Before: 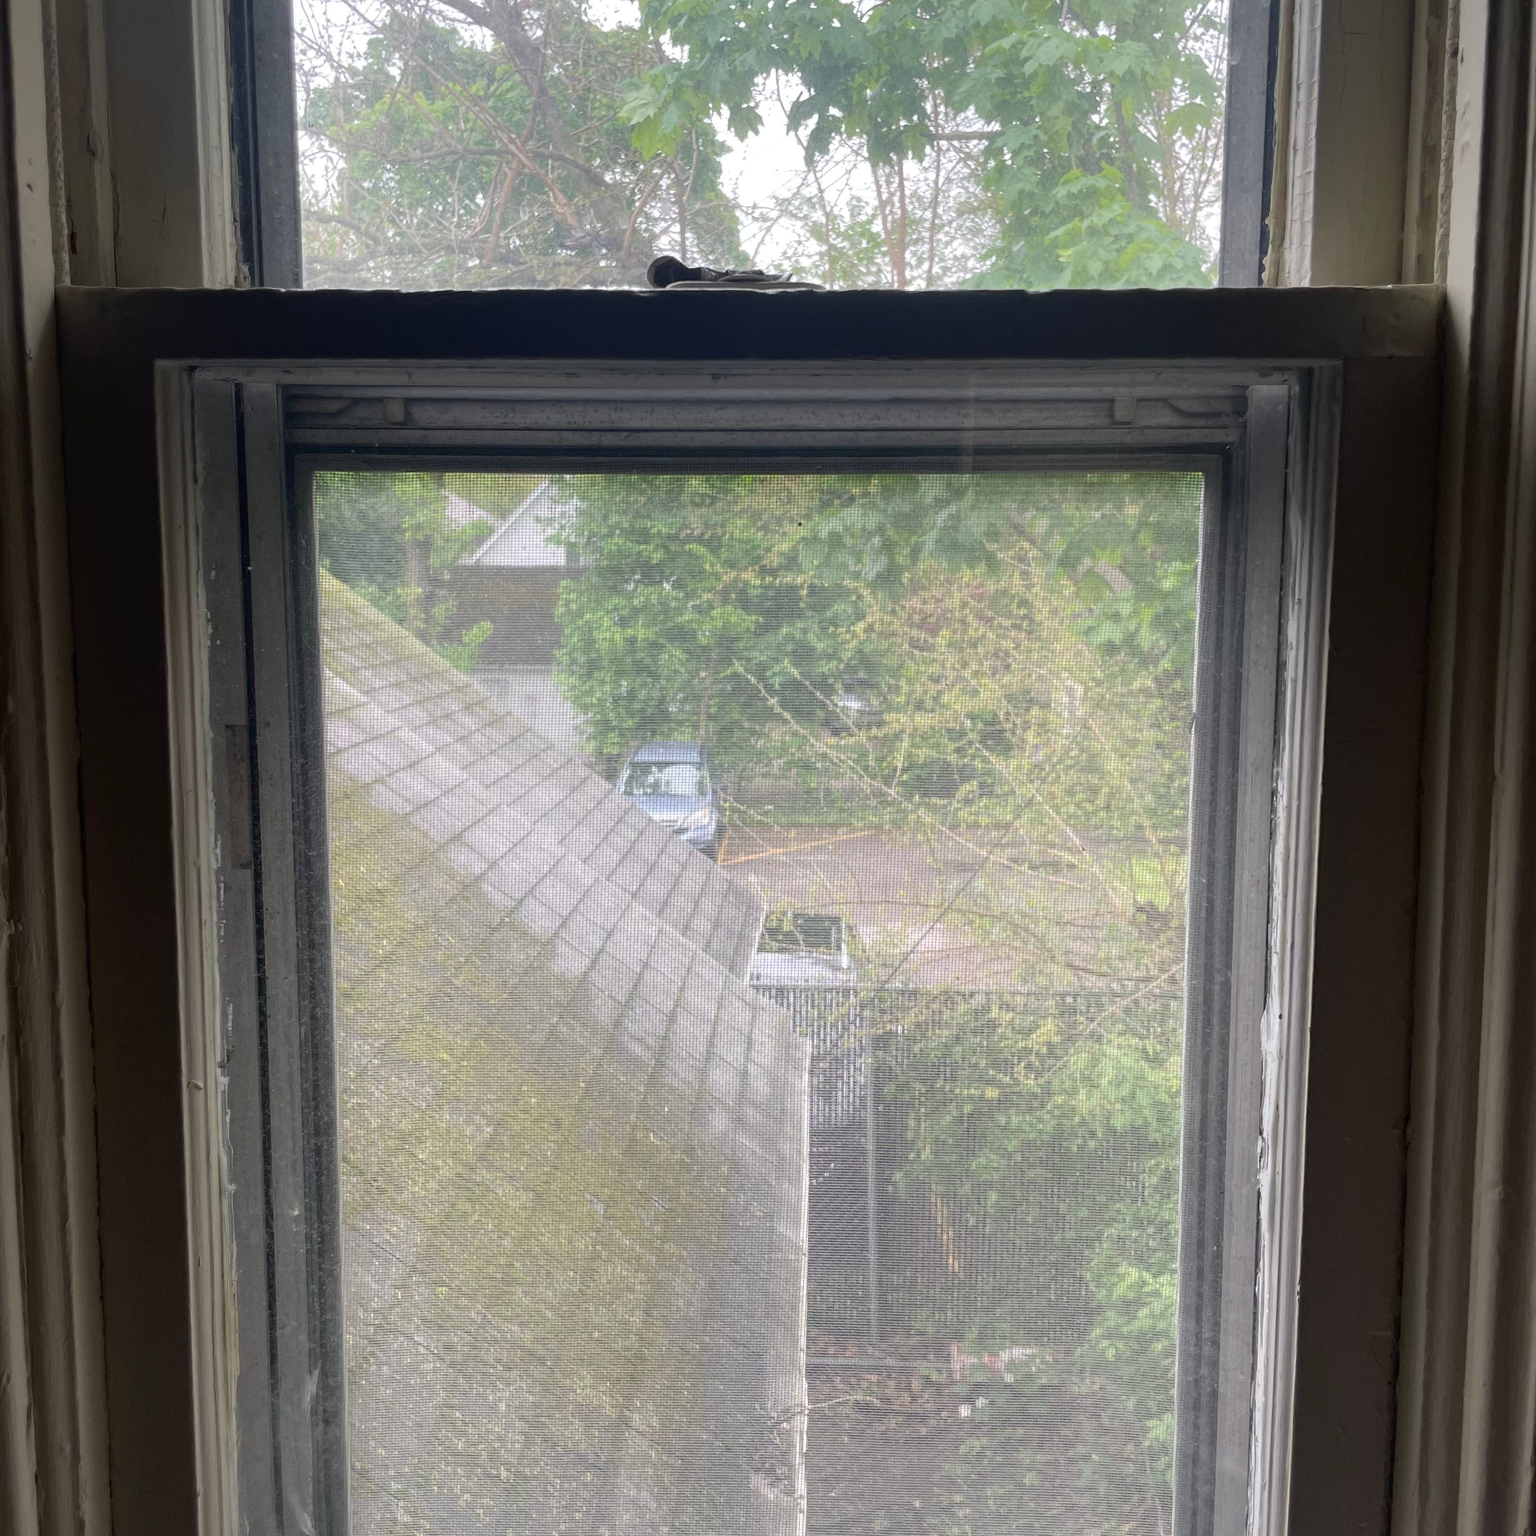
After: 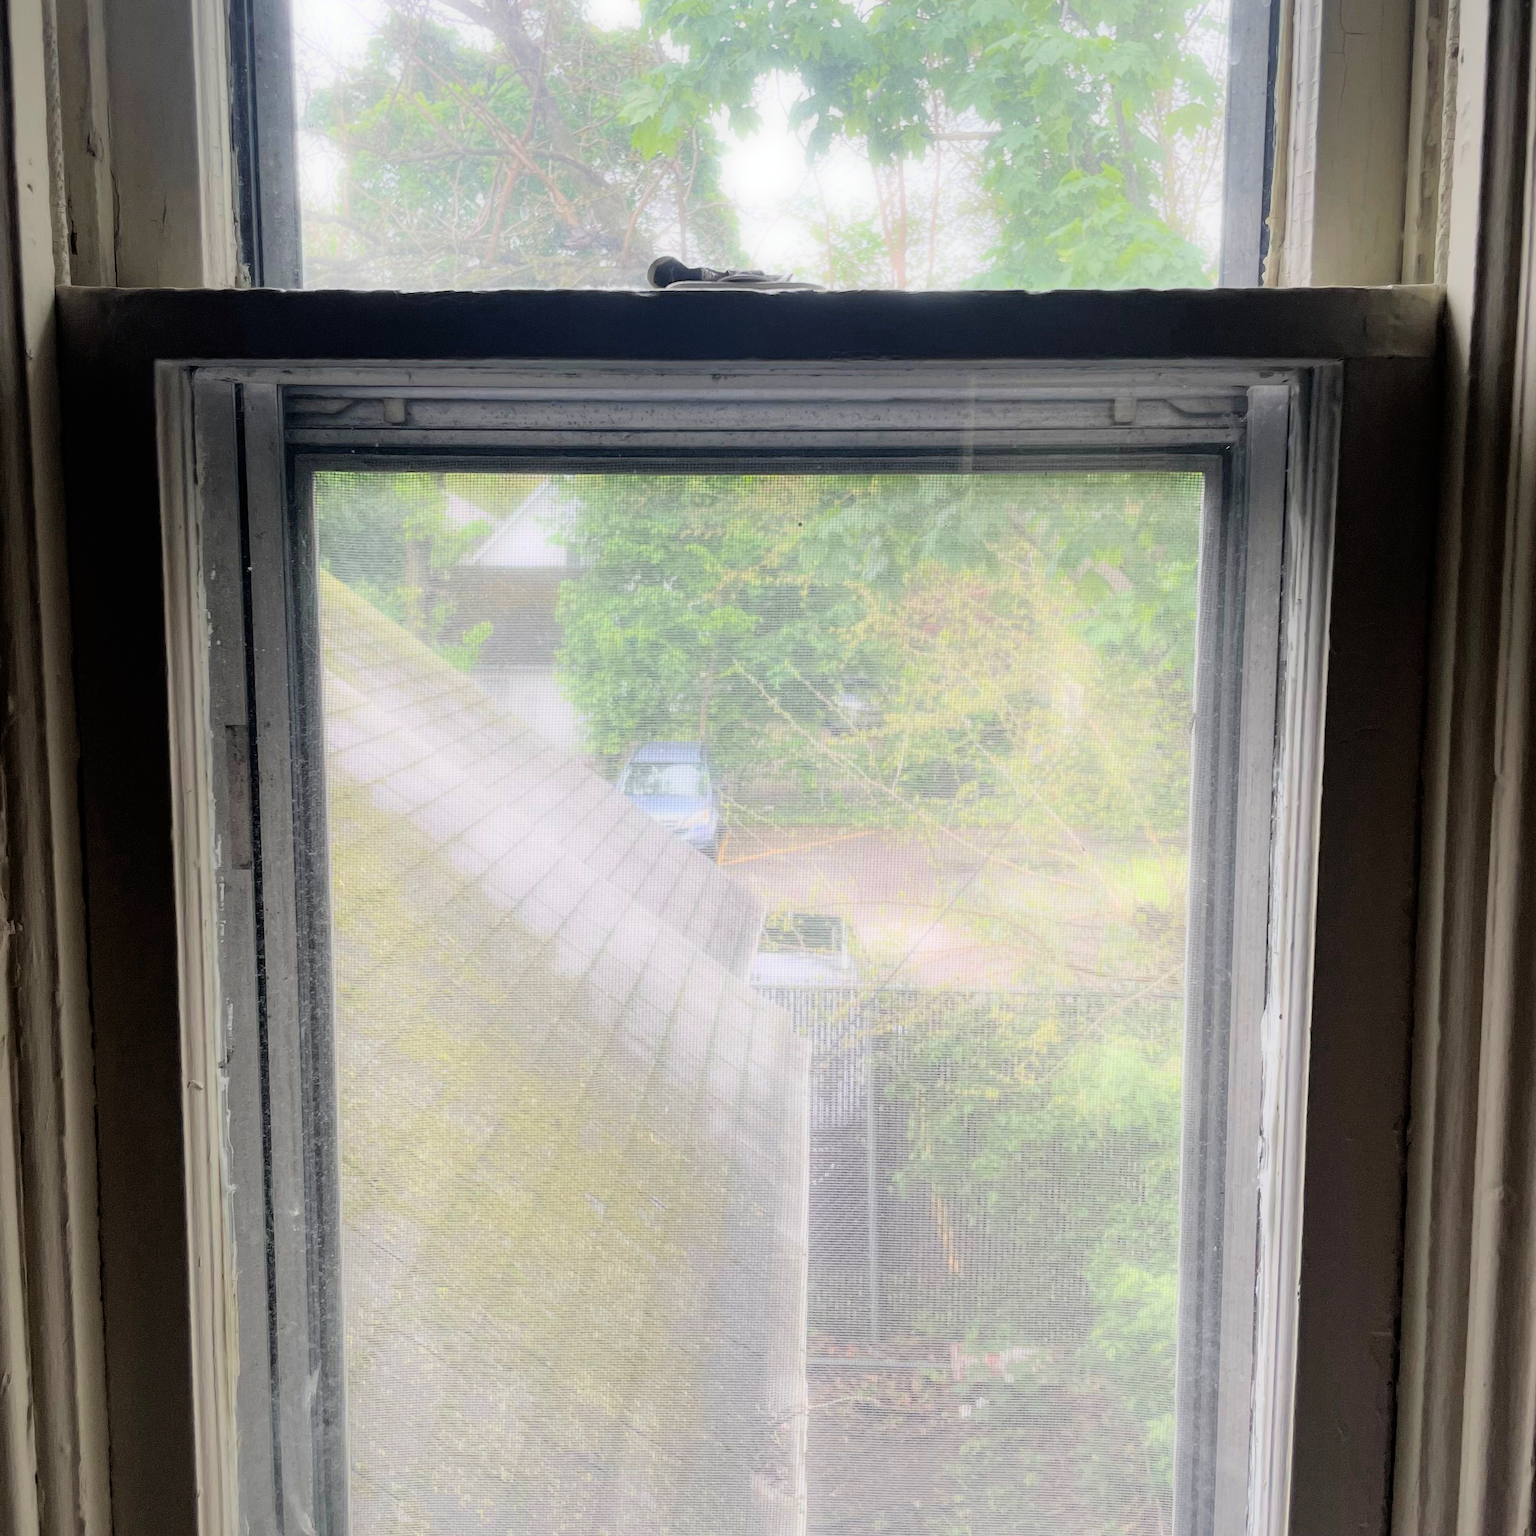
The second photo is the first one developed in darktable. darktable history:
exposure: exposure 1.15 EV, compensate highlight preservation false
bloom: size 5%, threshold 95%, strength 15%
filmic rgb: black relative exposure -6.15 EV, white relative exposure 6.96 EV, hardness 2.23, color science v6 (2022)
